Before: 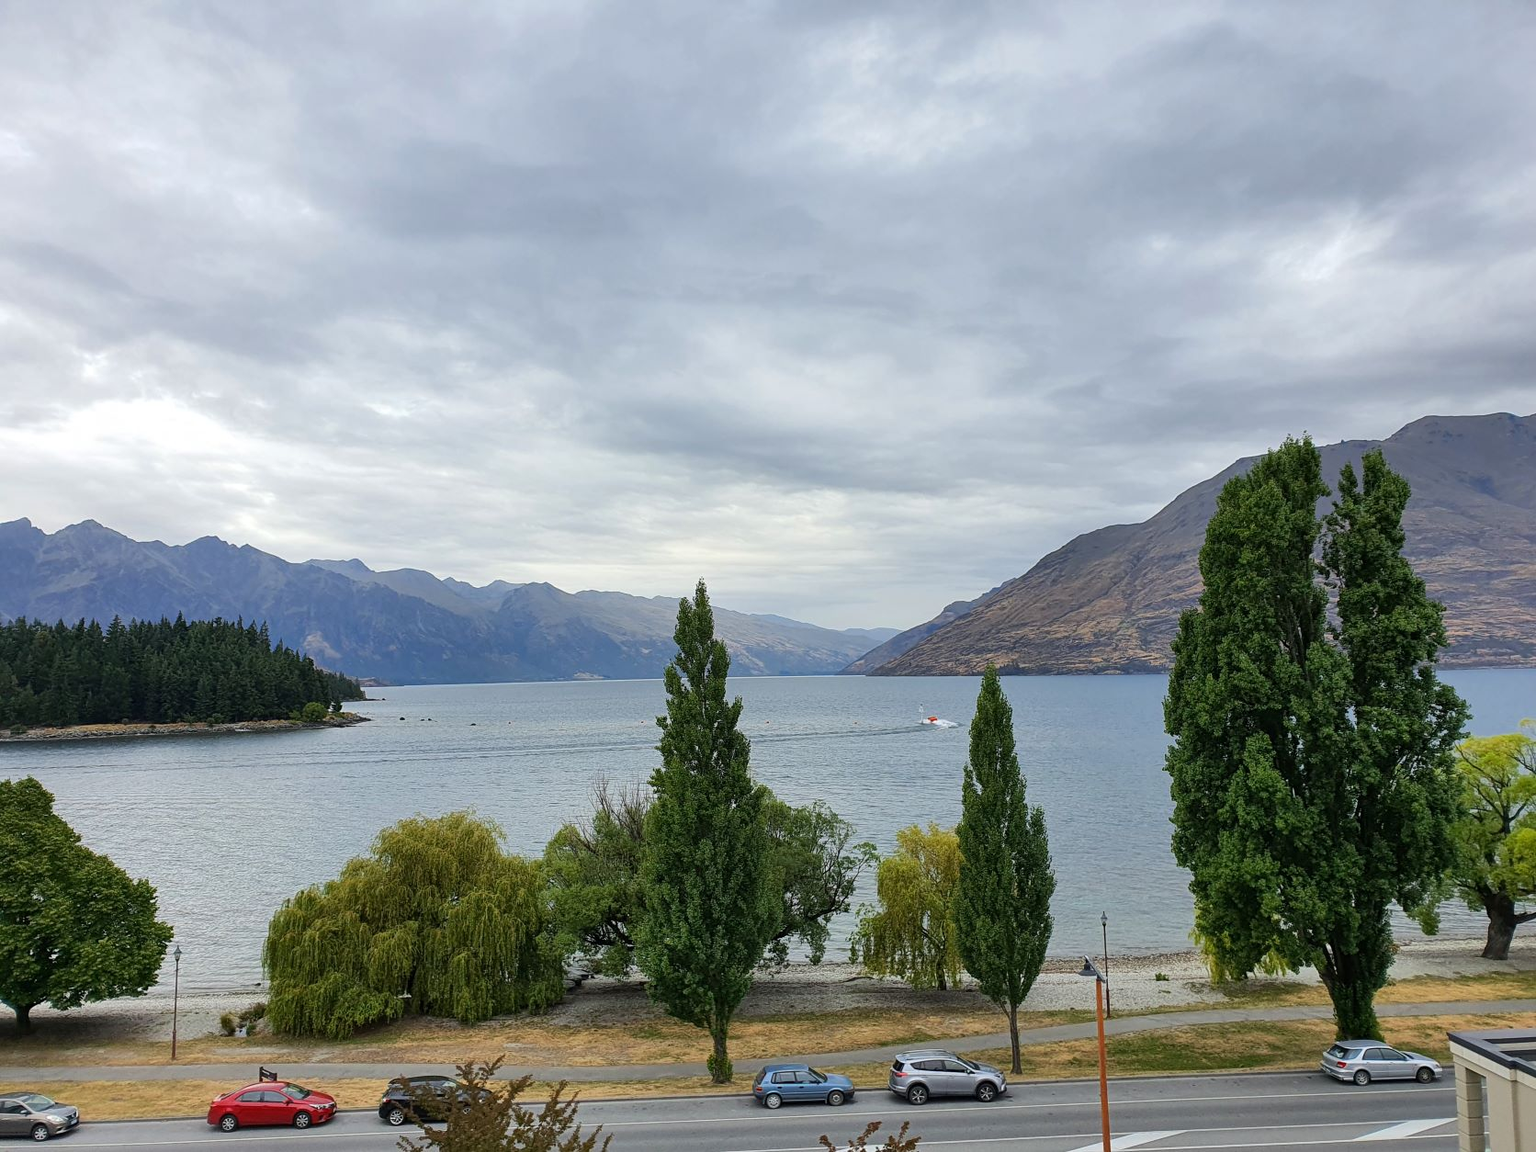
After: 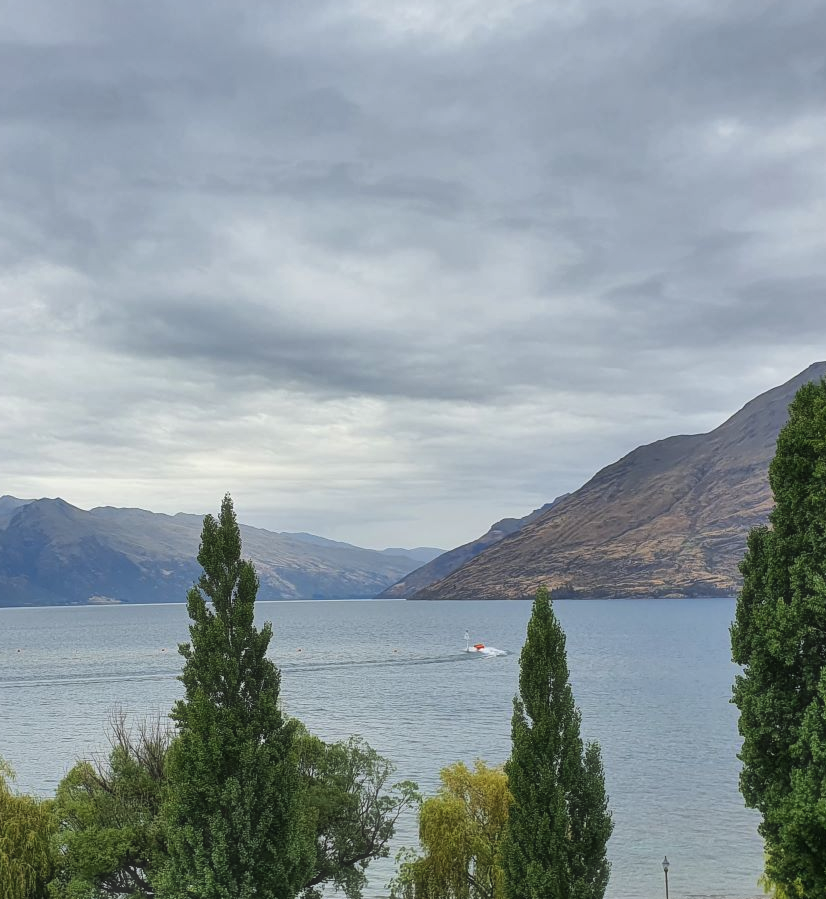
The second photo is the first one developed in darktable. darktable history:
shadows and highlights: soften with gaussian
haze removal: strength -0.088, distance 0.353, compatibility mode true, adaptive false
crop: left 32.103%, top 10.92%, right 18.469%, bottom 17.386%
